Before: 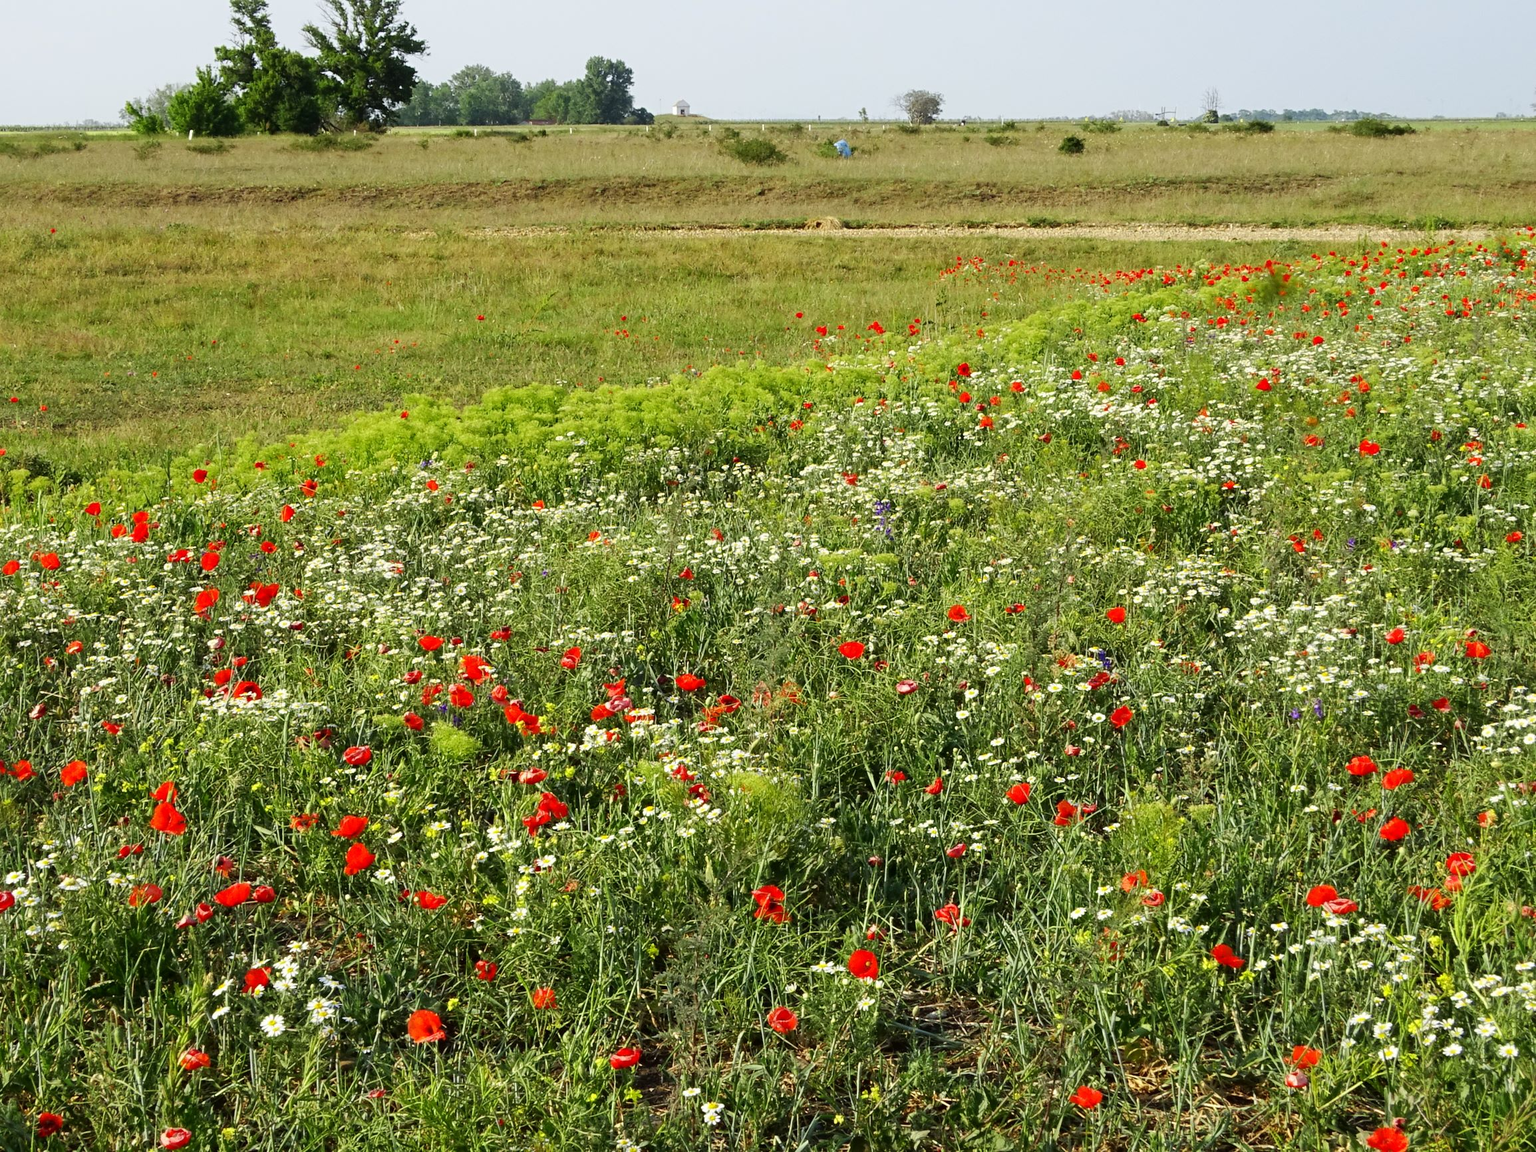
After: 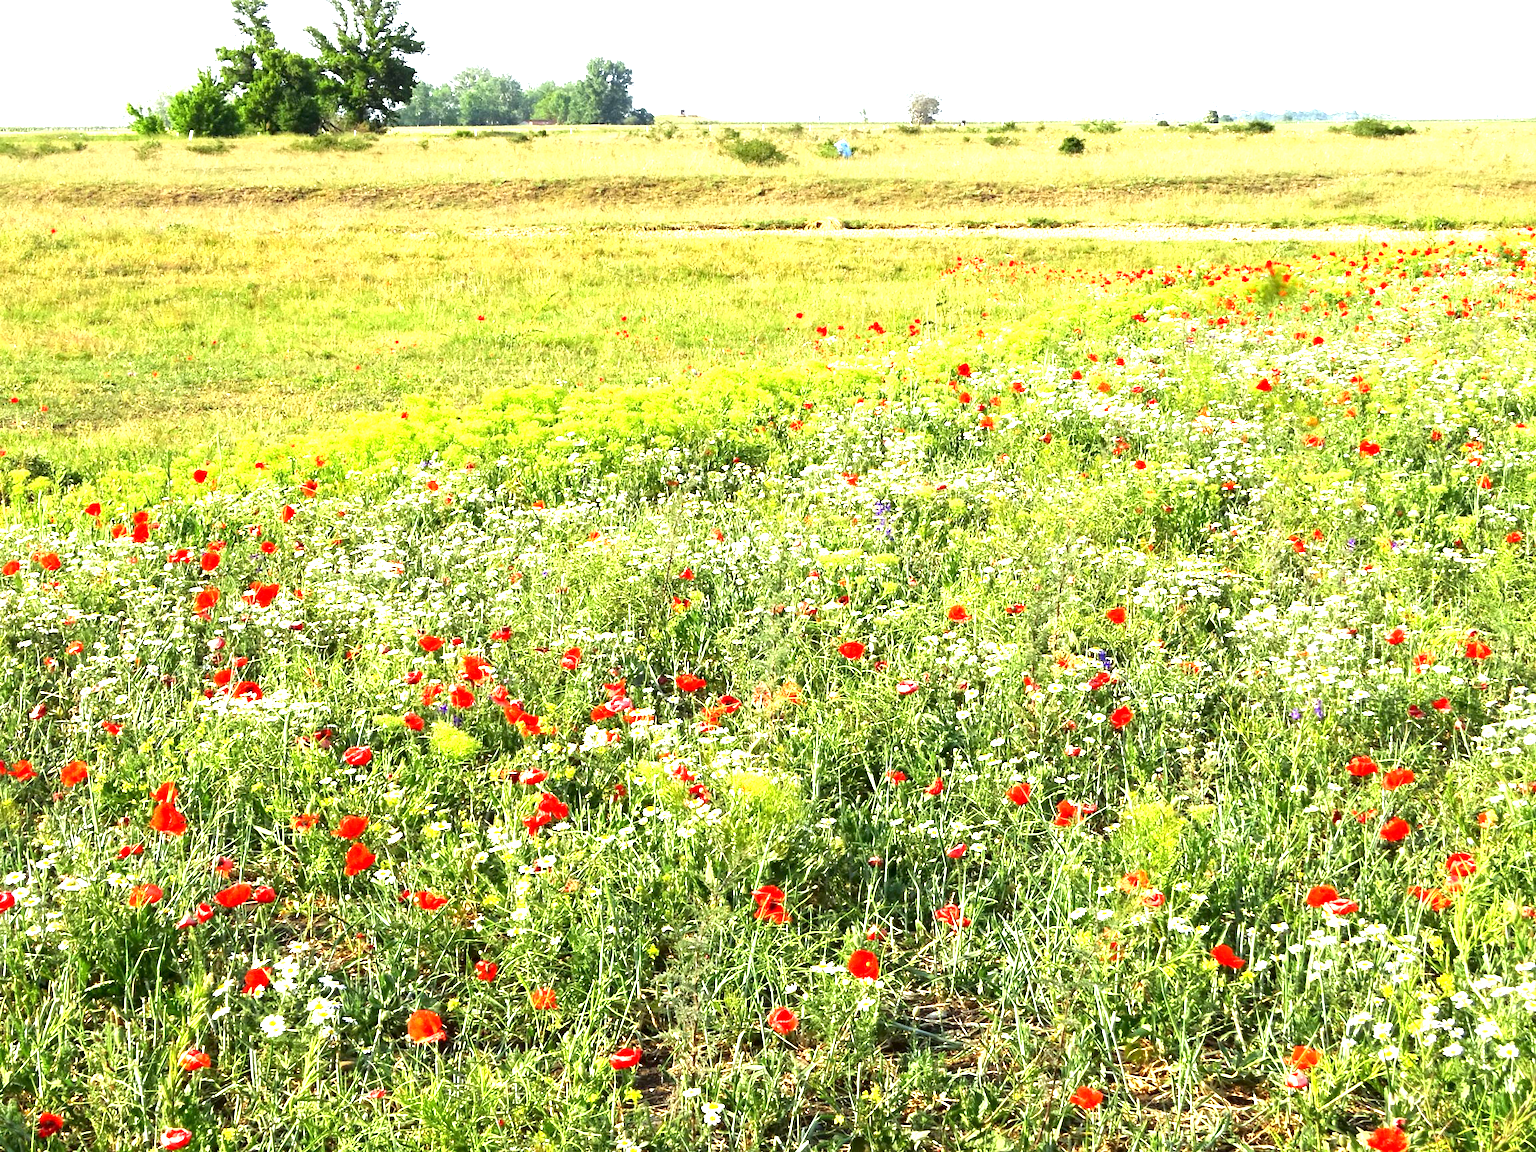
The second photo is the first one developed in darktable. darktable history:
exposure: black level correction 0.001, exposure 1.732 EV, compensate exposure bias true, compensate highlight preservation false
